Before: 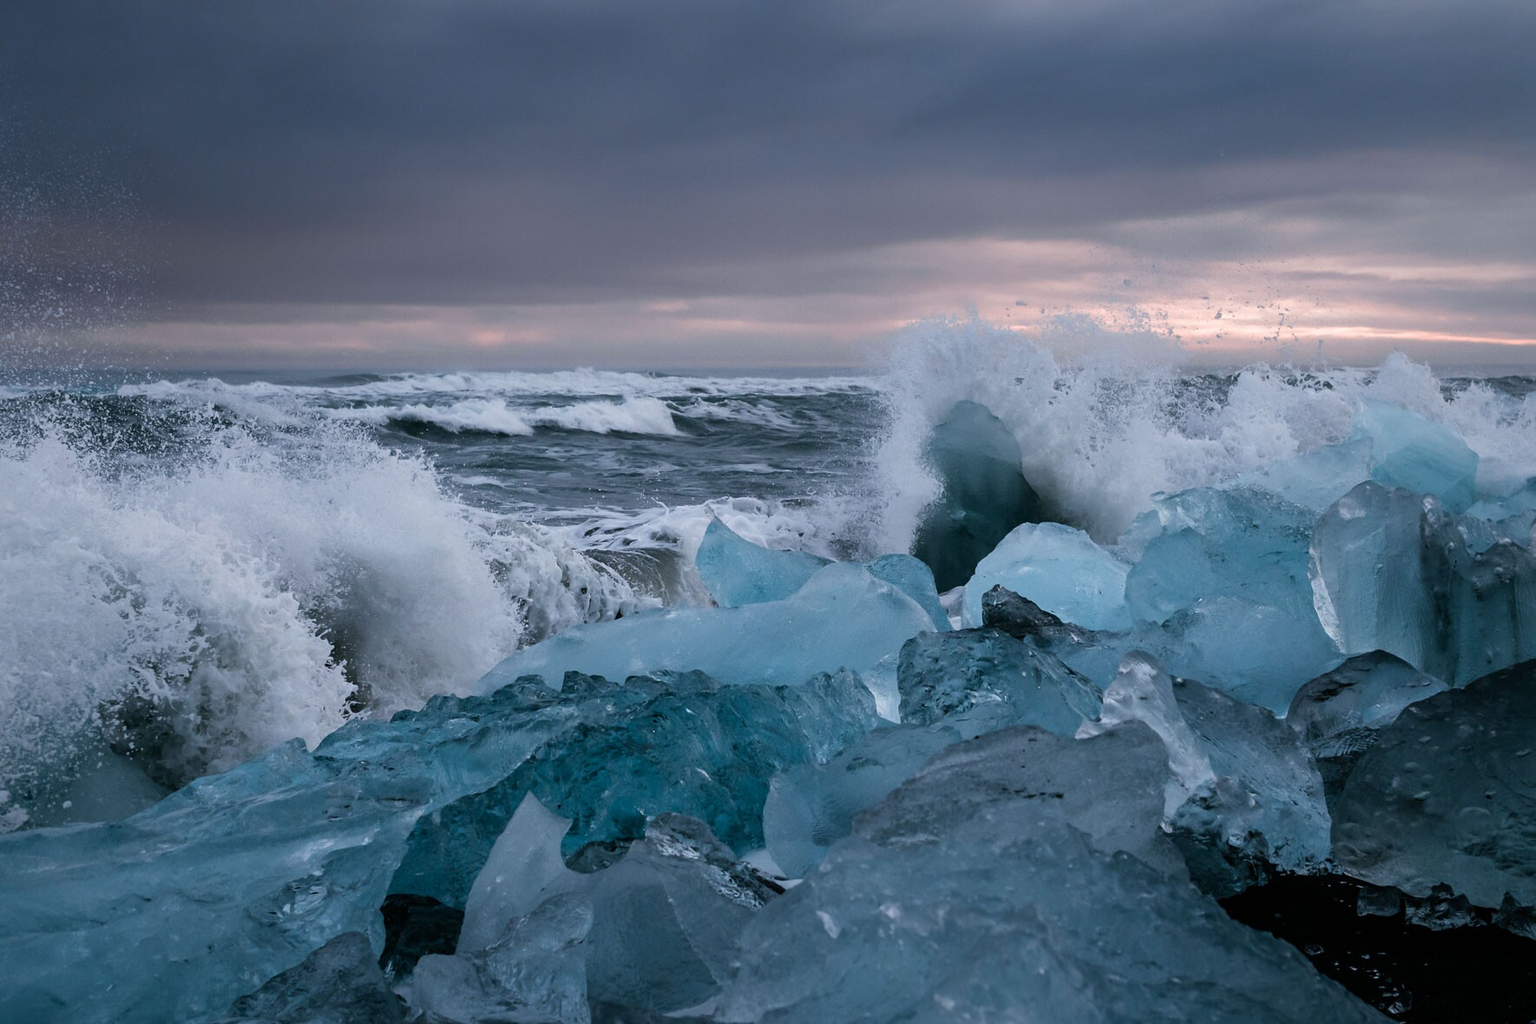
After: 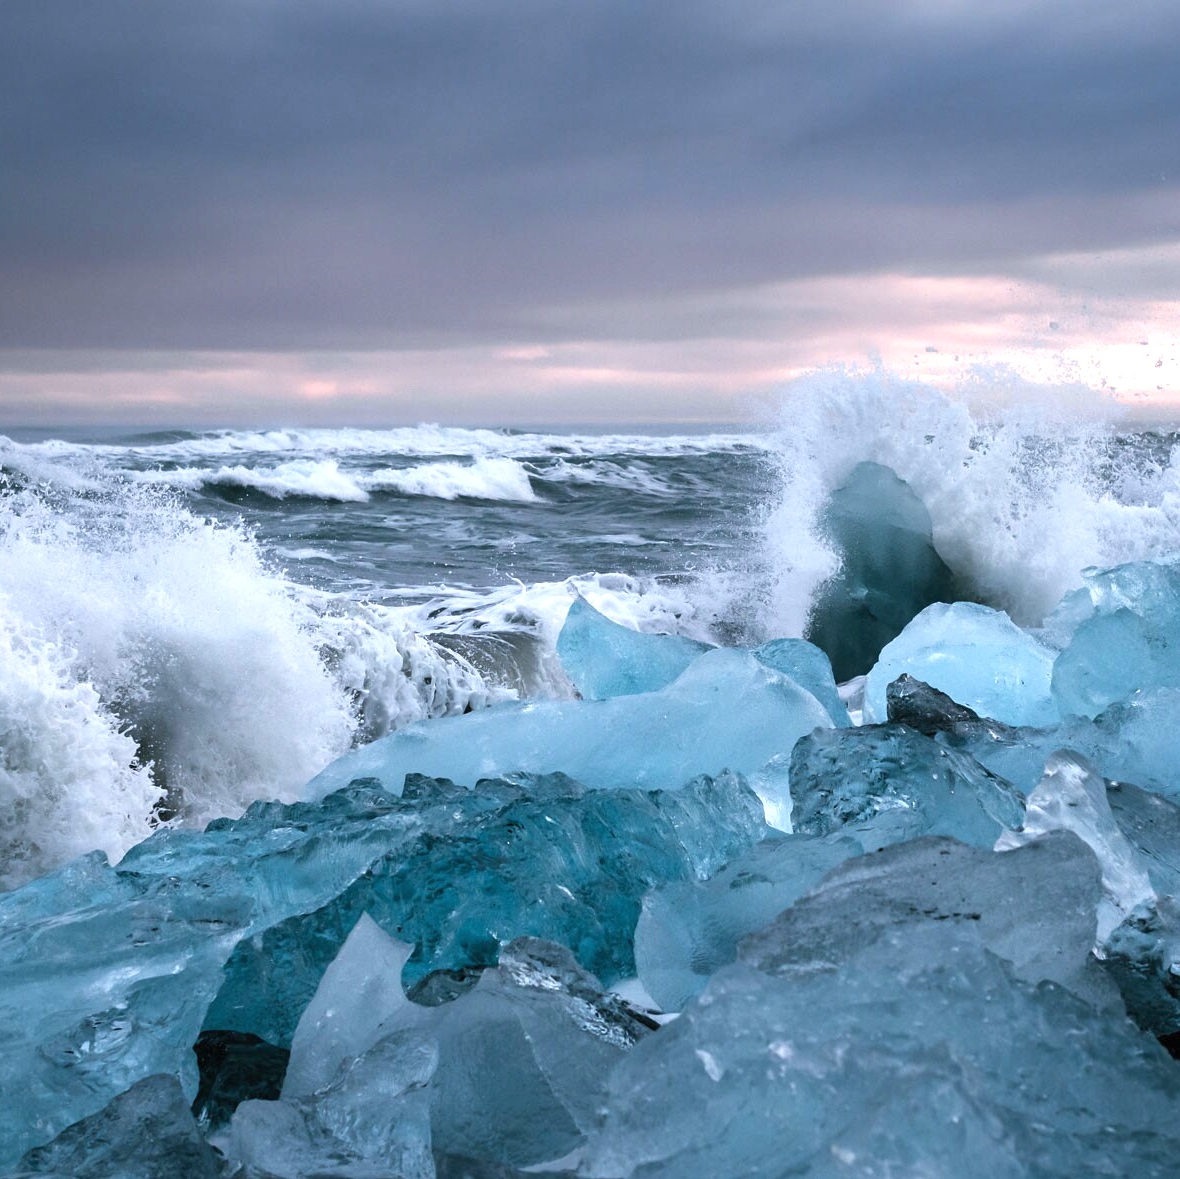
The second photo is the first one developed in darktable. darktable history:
crop and rotate: left 13.881%, right 19.443%
shadows and highlights: shadows 25.4, highlights -23.71
exposure: black level correction 0, exposure 0.948 EV, compensate highlight preservation false
